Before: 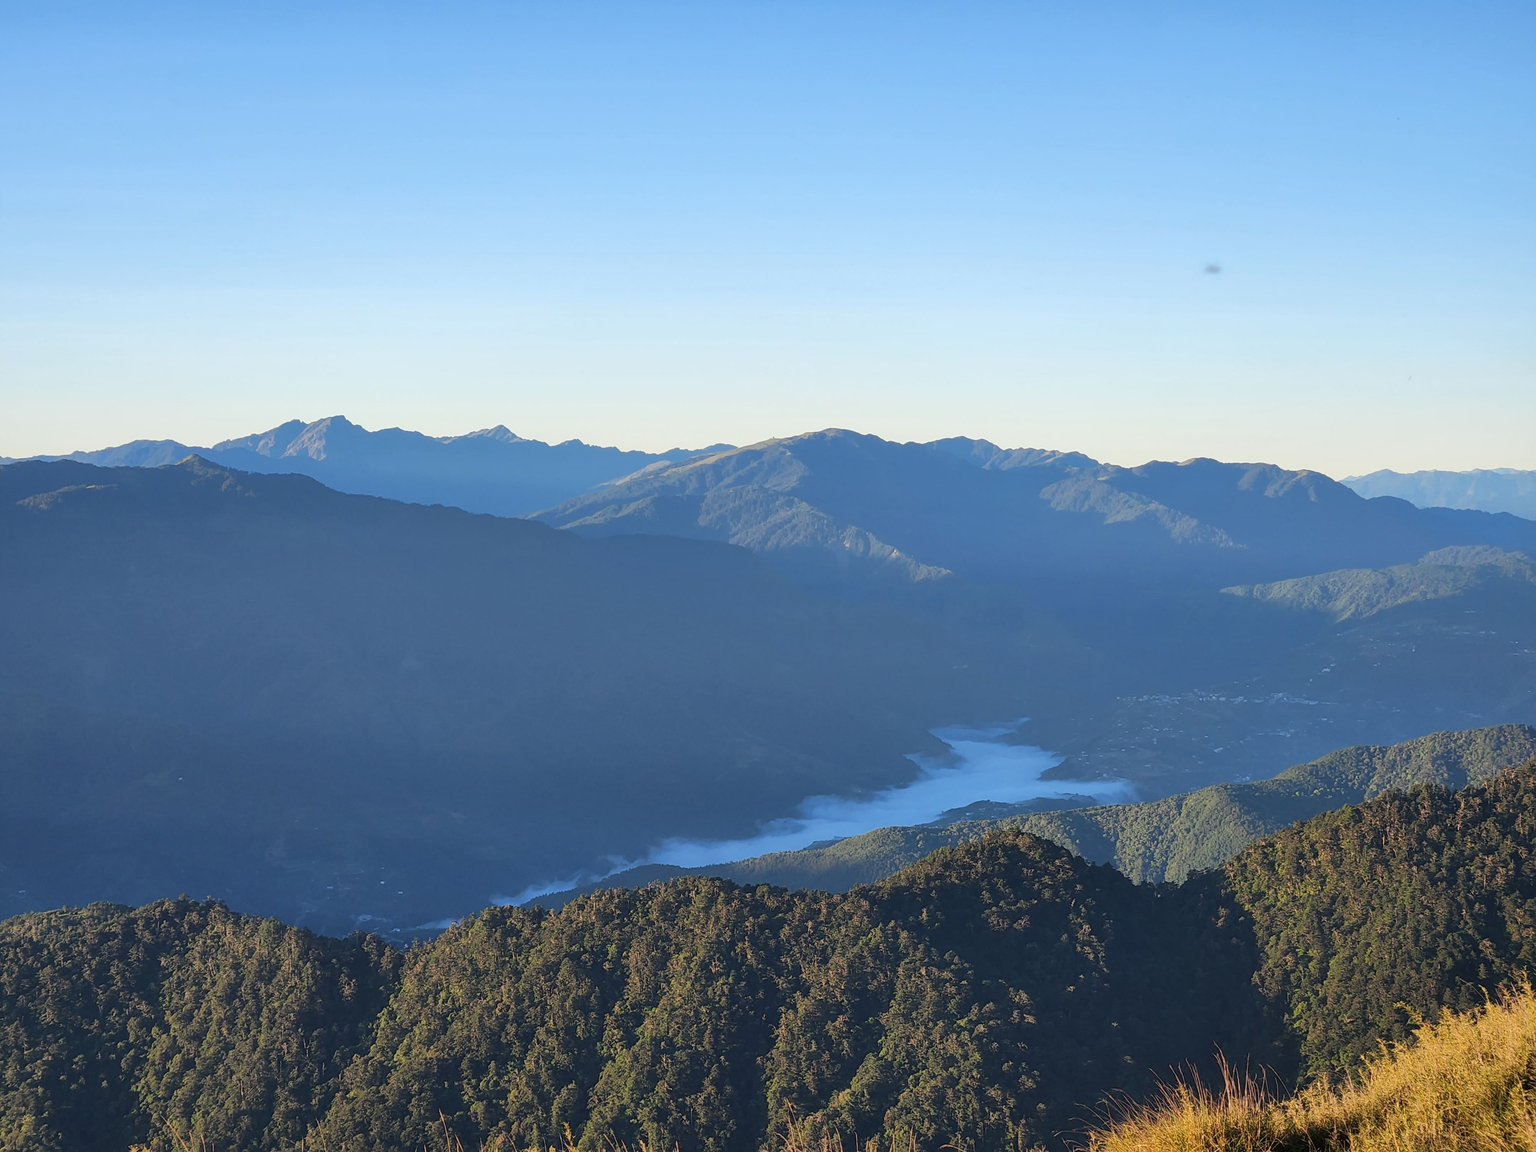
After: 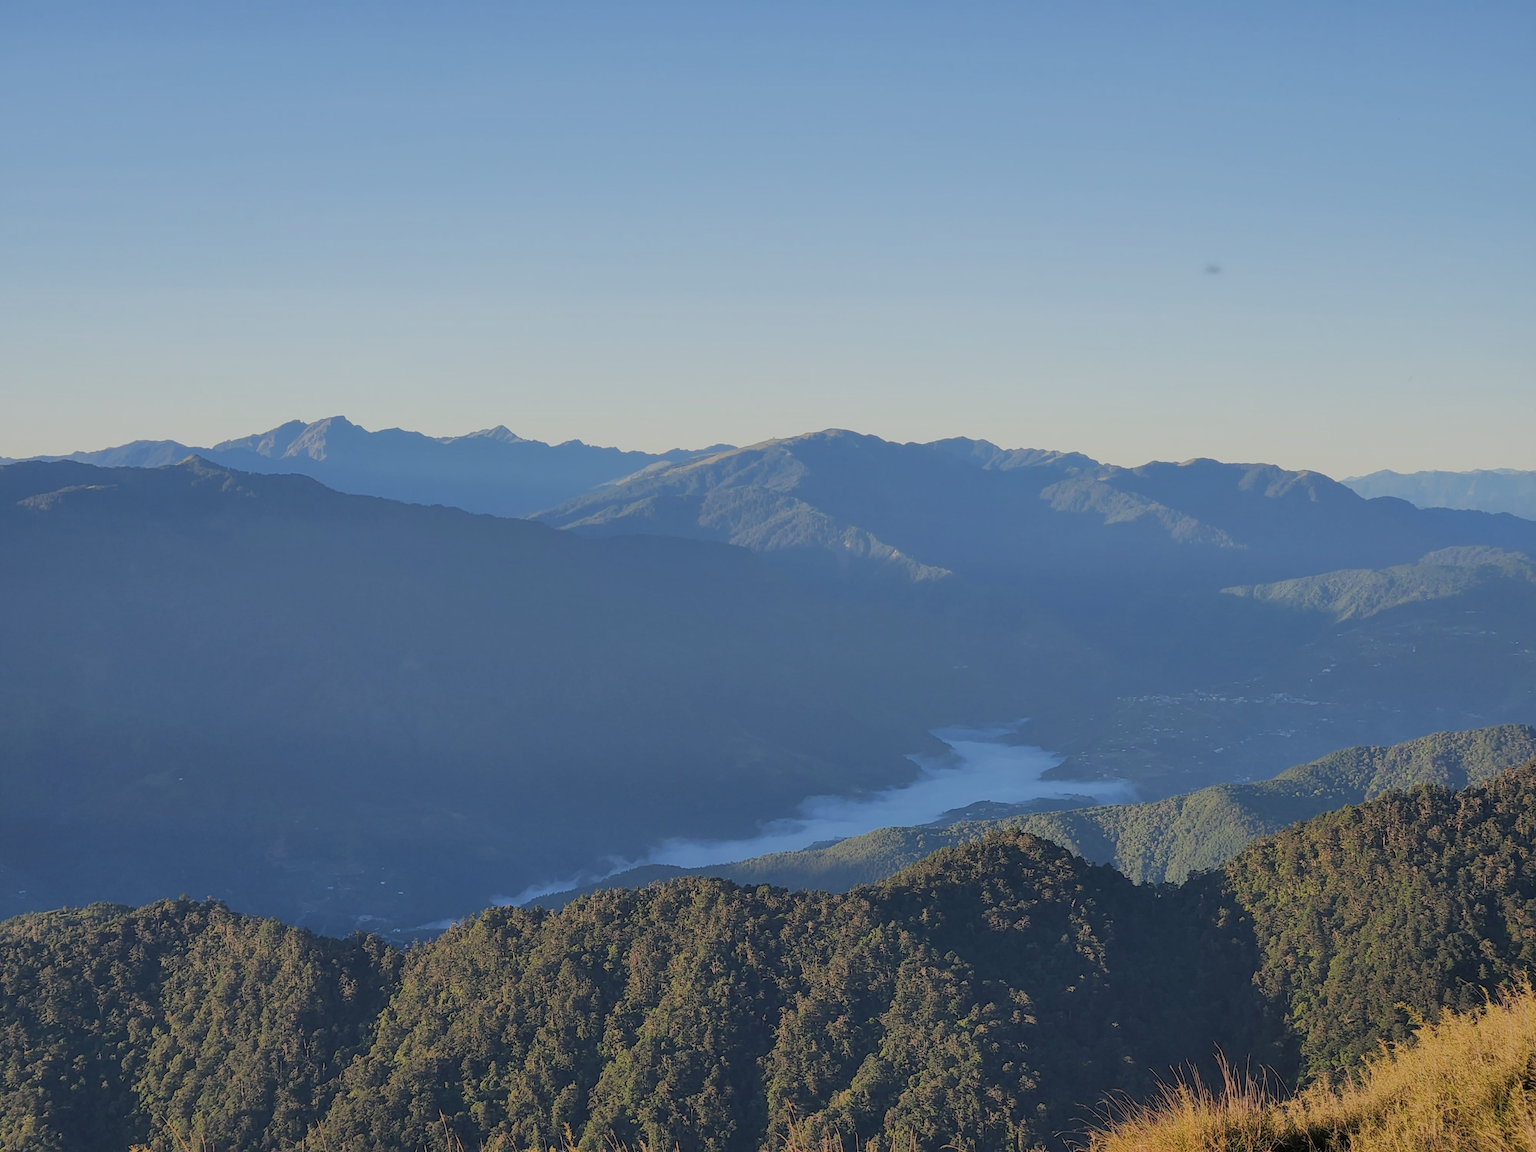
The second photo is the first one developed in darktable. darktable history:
filmic rgb: middle gray luminance 4.31%, black relative exposure -13.09 EV, white relative exposure 5.01 EV, target black luminance 0%, hardness 5.17, latitude 59.58%, contrast 0.759, highlights saturation mix 4.89%, shadows ↔ highlights balance 25.69%
